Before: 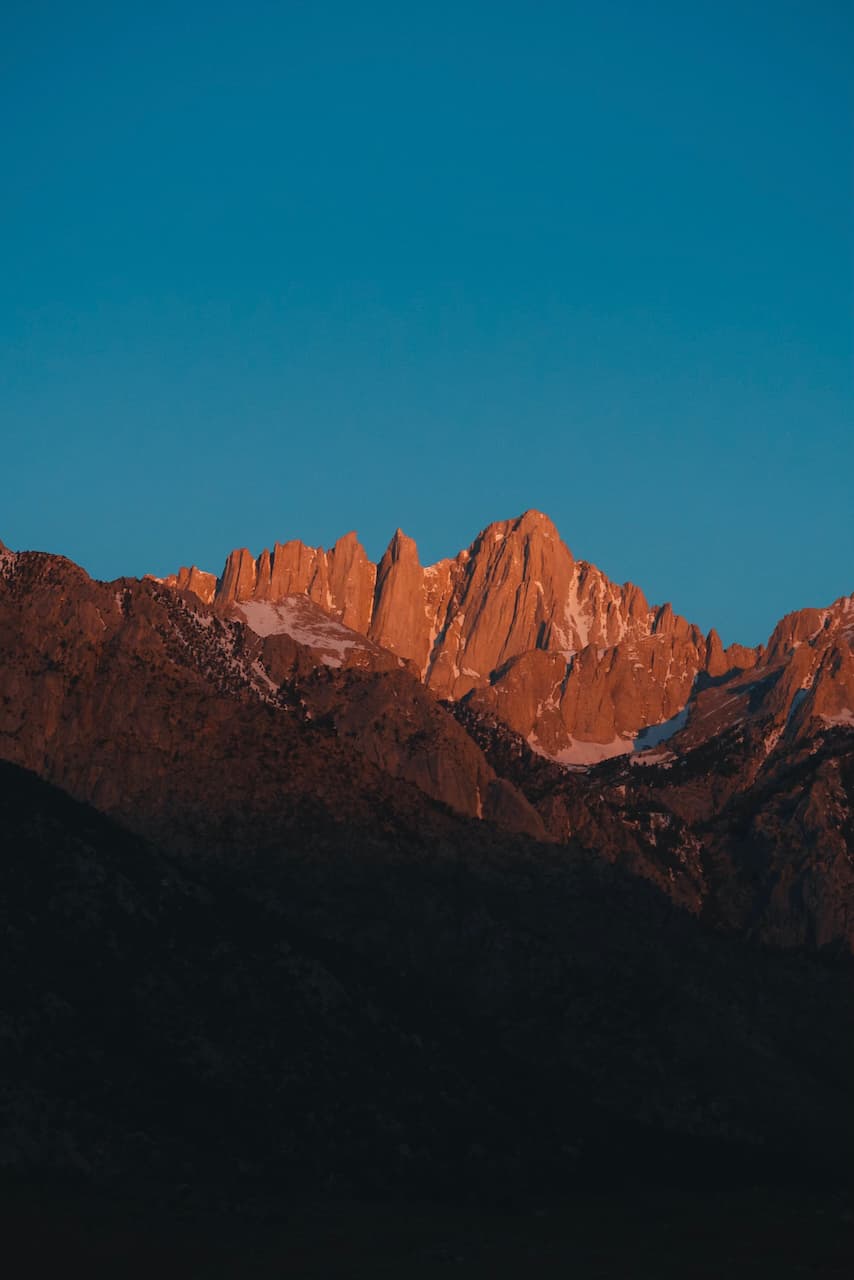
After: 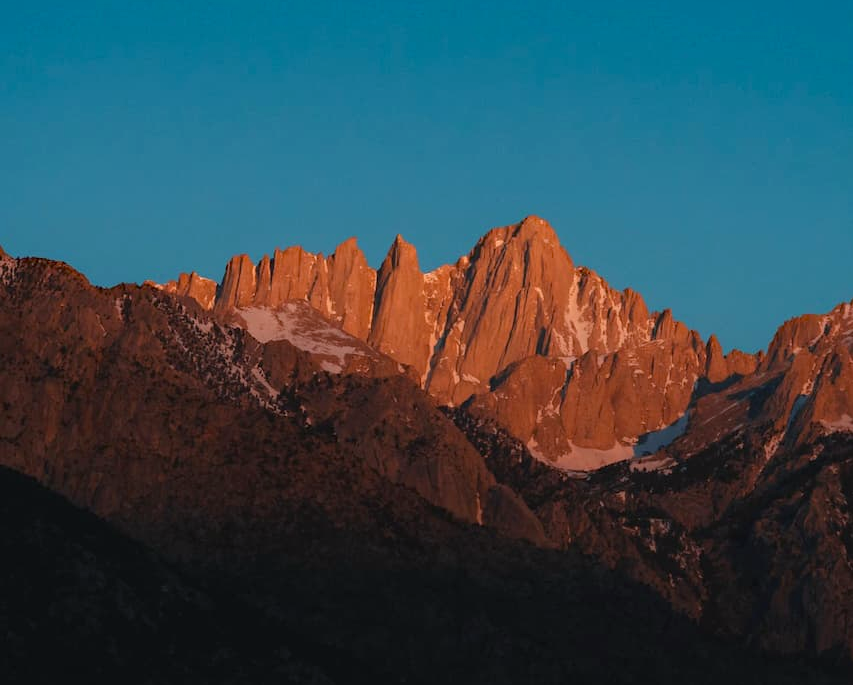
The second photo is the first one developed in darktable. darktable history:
crop and rotate: top 23.043%, bottom 23.437%
haze removal: compatibility mode true, adaptive false
